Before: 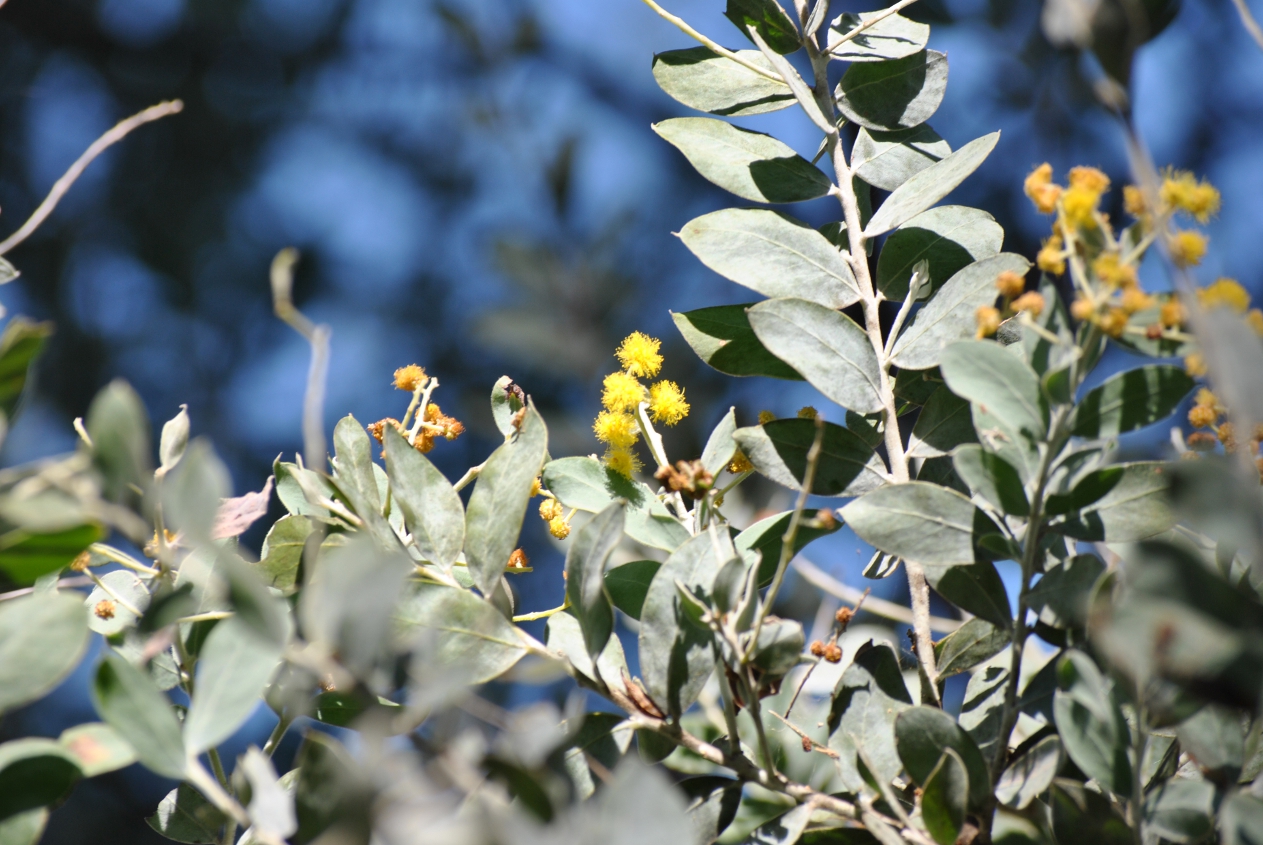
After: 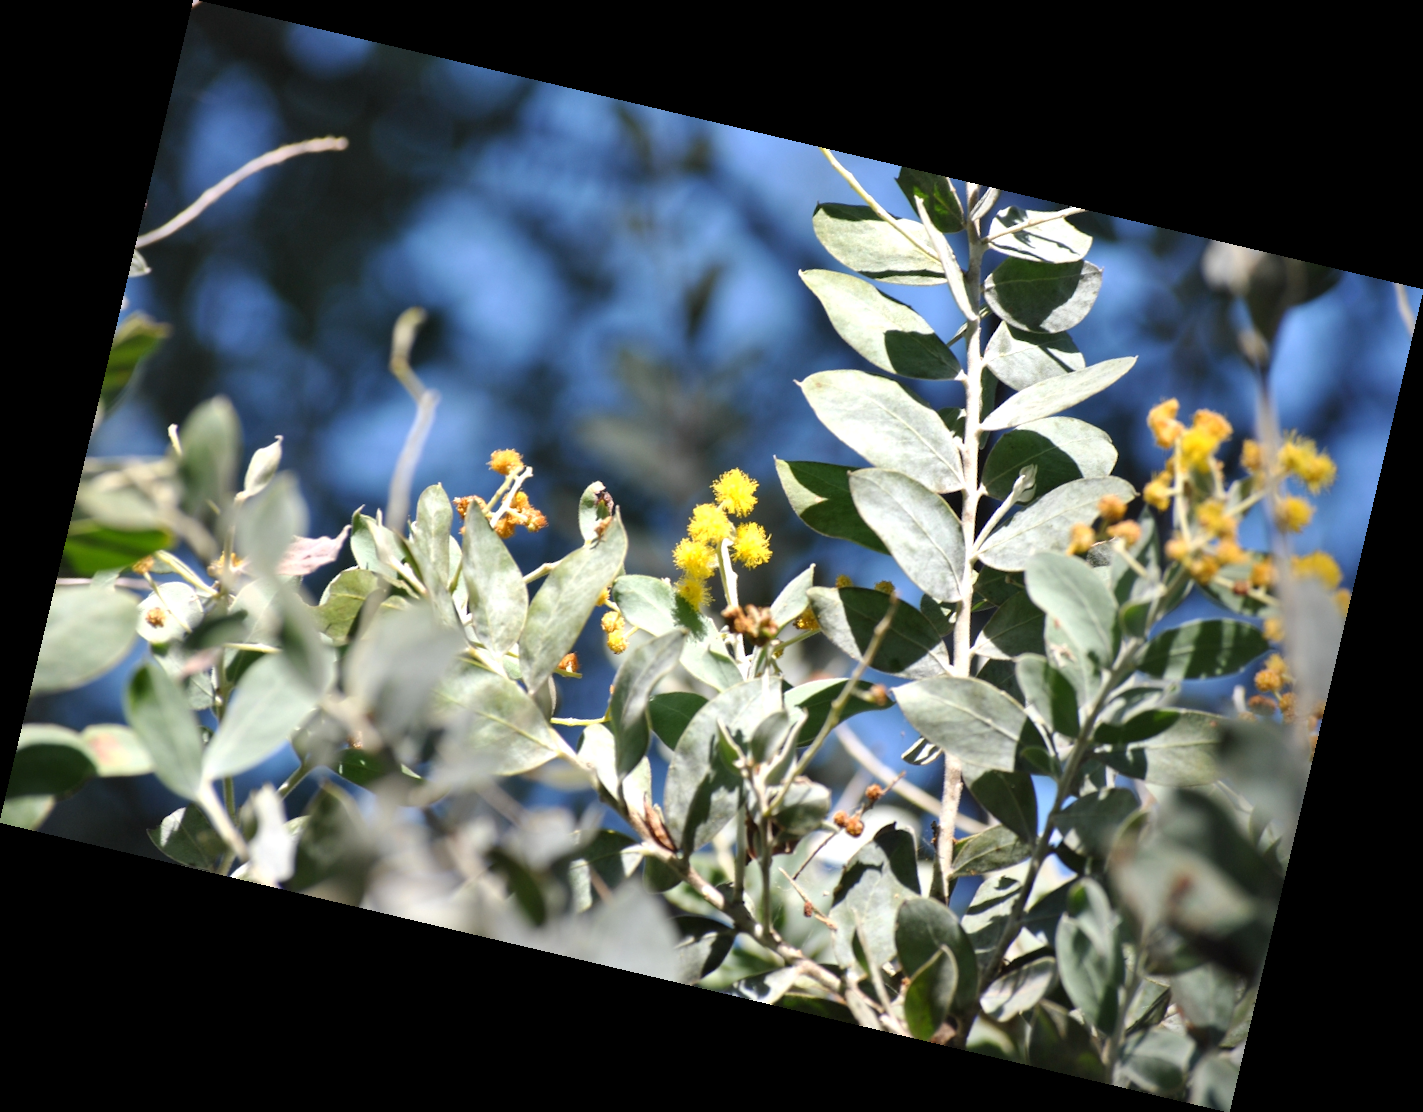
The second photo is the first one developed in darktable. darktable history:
exposure: exposure 0.3 EV, compensate highlight preservation false
rotate and perspective: rotation 13.27°, automatic cropping off
